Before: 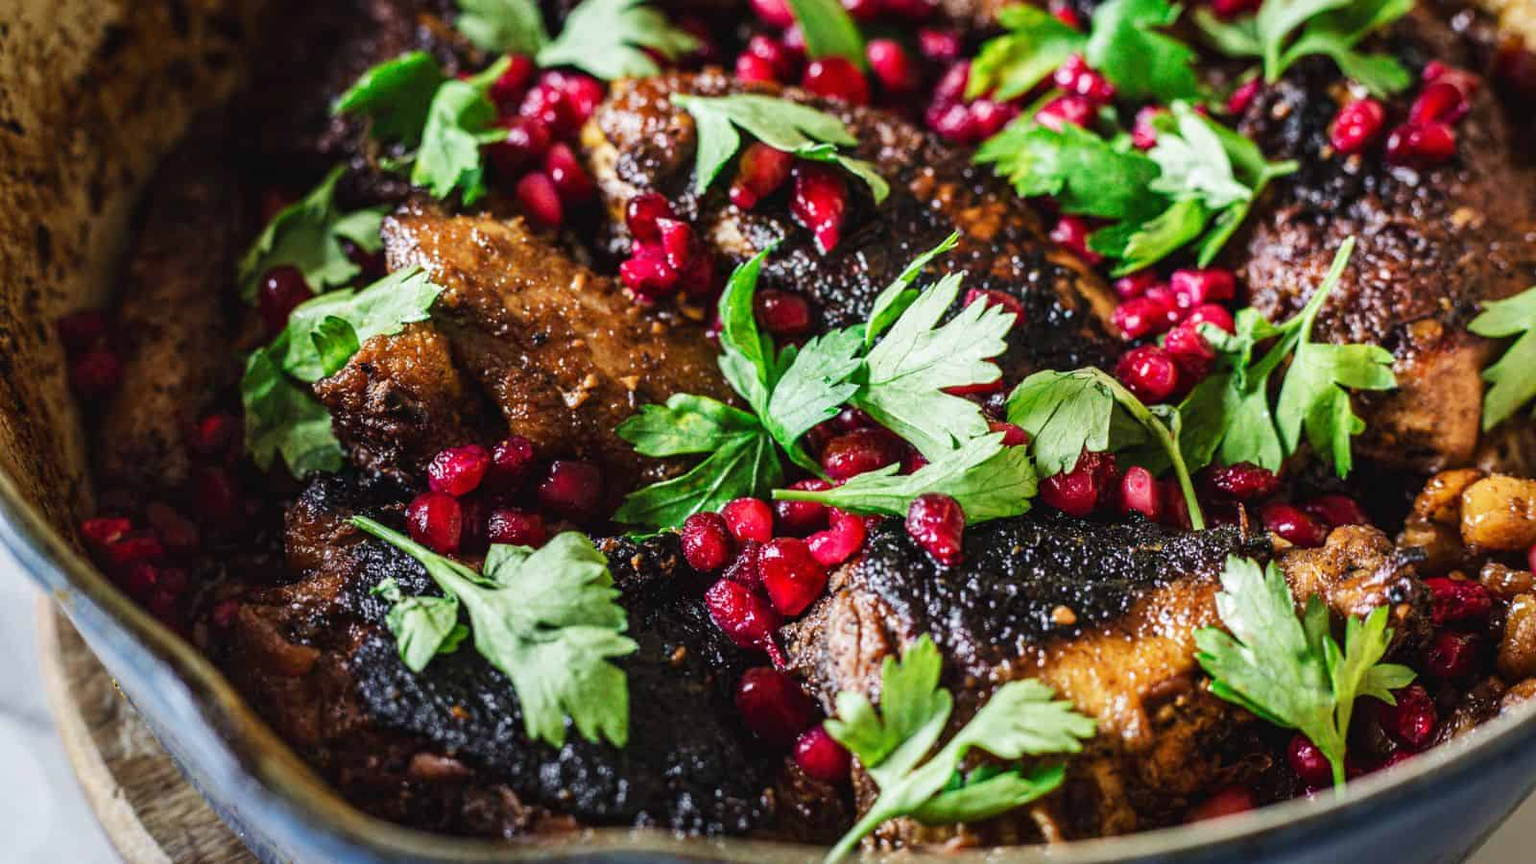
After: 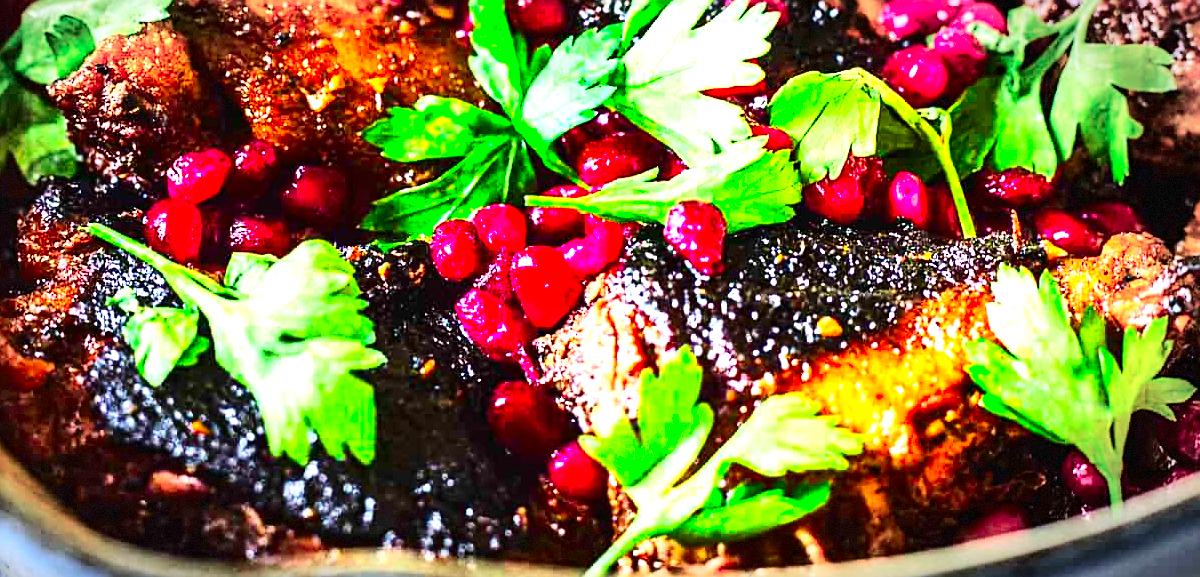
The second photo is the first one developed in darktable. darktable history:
crop and rotate: left 17.472%, top 34.952%, right 7.498%, bottom 0.852%
exposure: exposure 1.16 EV, compensate highlight preservation false
shadows and highlights: low approximation 0.01, soften with gaussian
tone equalizer: -8 EV -0.749 EV, -7 EV -0.707 EV, -6 EV -0.609 EV, -5 EV -0.369 EV, -3 EV 0.402 EV, -2 EV 0.6 EV, -1 EV 0.676 EV, +0 EV 0.732 EV
sharpen: on, module defaults
contrast brightness saturation: contrast 0.257, brightness 0.019, saturation 0.889
vignetting: center (-0.117, -0.008), automatic ratio true, dithering 8-bit output
